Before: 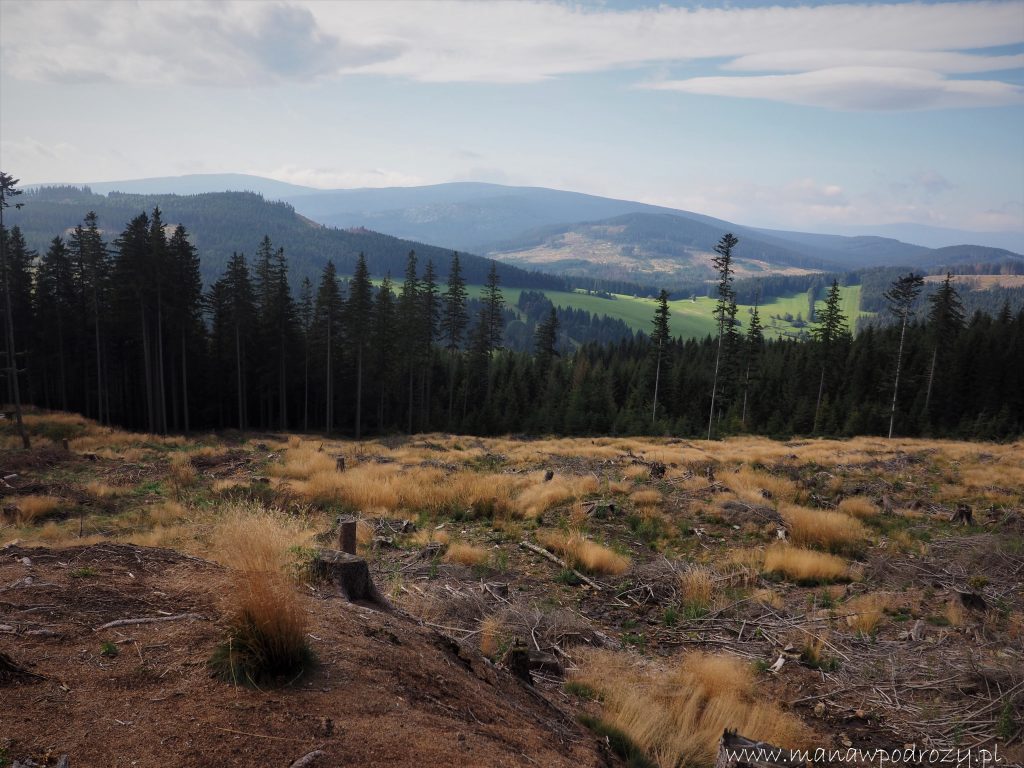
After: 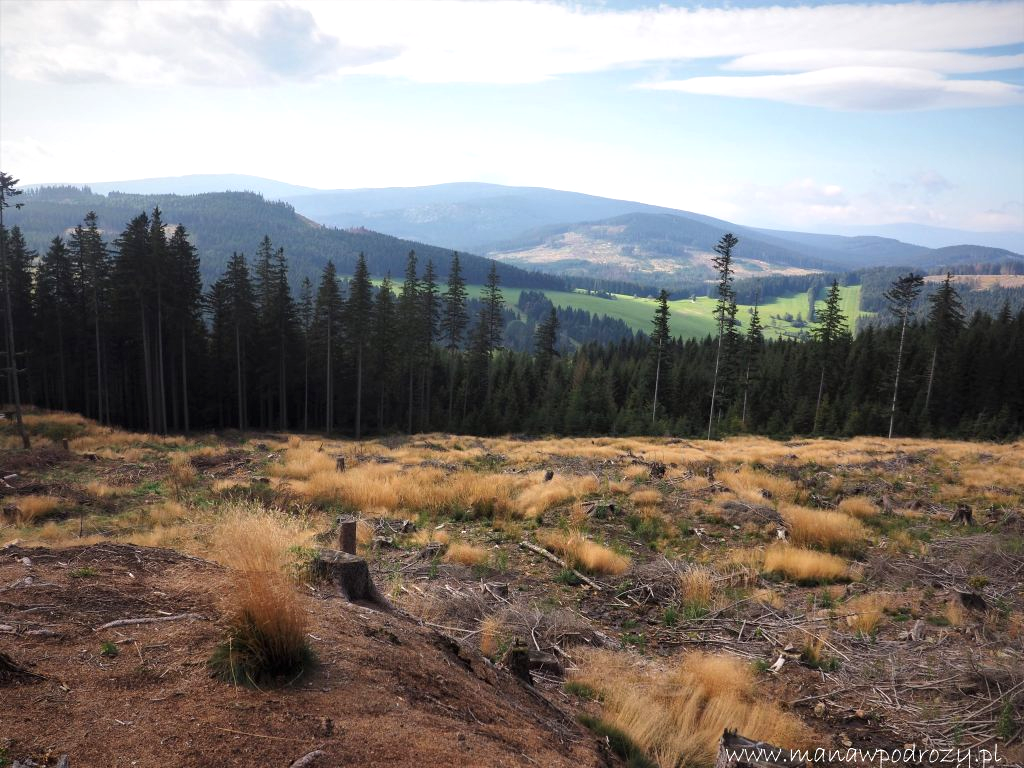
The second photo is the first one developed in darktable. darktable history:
exposure: black level correction 0, exposure 0.703 EV, compensate exposure bias true, compensate highlight preservation false
